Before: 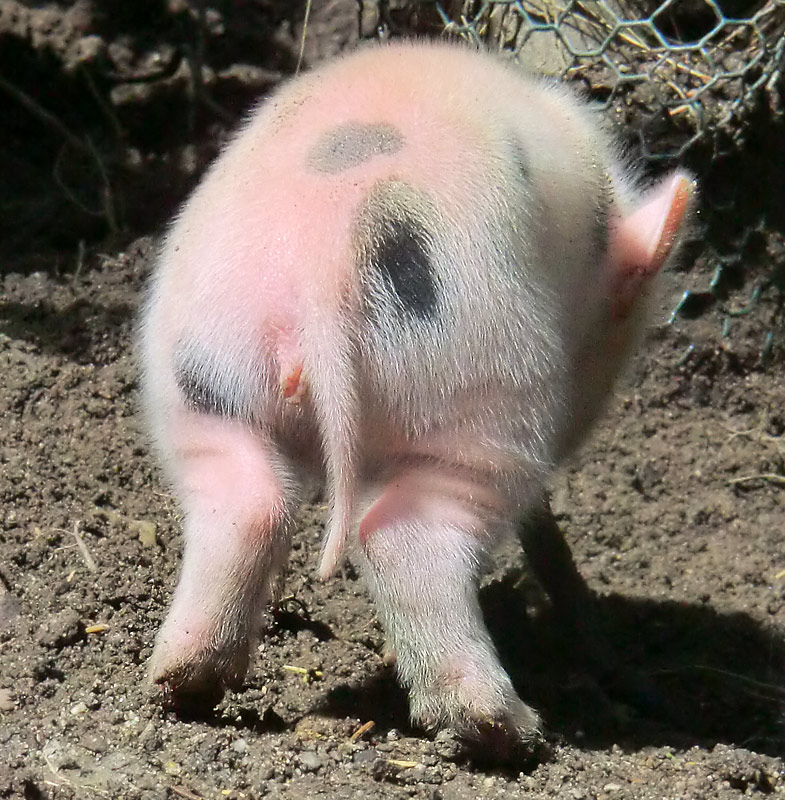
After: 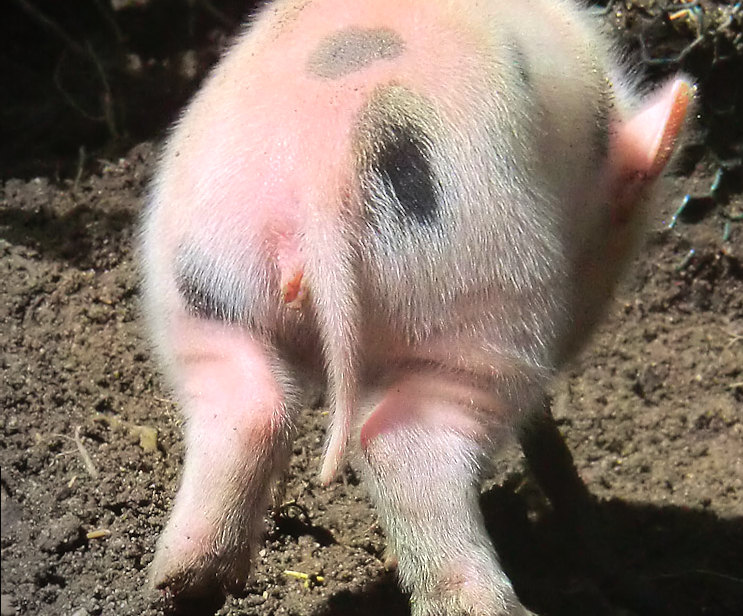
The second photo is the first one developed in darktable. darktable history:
crop and rotate: angle 0.102°, top 12.064%, right 5.412%, bottom 11.044%
color balance rgb: power › luminance -3.633%, power › chroma 0.536%, power › hue 40.72°, global offset › luminance 0.486%, global offset › hue 170.44°, perceptual saturation grading › global saturation 0.625%, global vibrance 30.122%, contrast 10.094%
shadows and highlights: shadows 25.73, highlights -24.87
vignetting: fall-off start 100.81%, center (0.218, -0.235)
tone equalizer: on, module defaults
